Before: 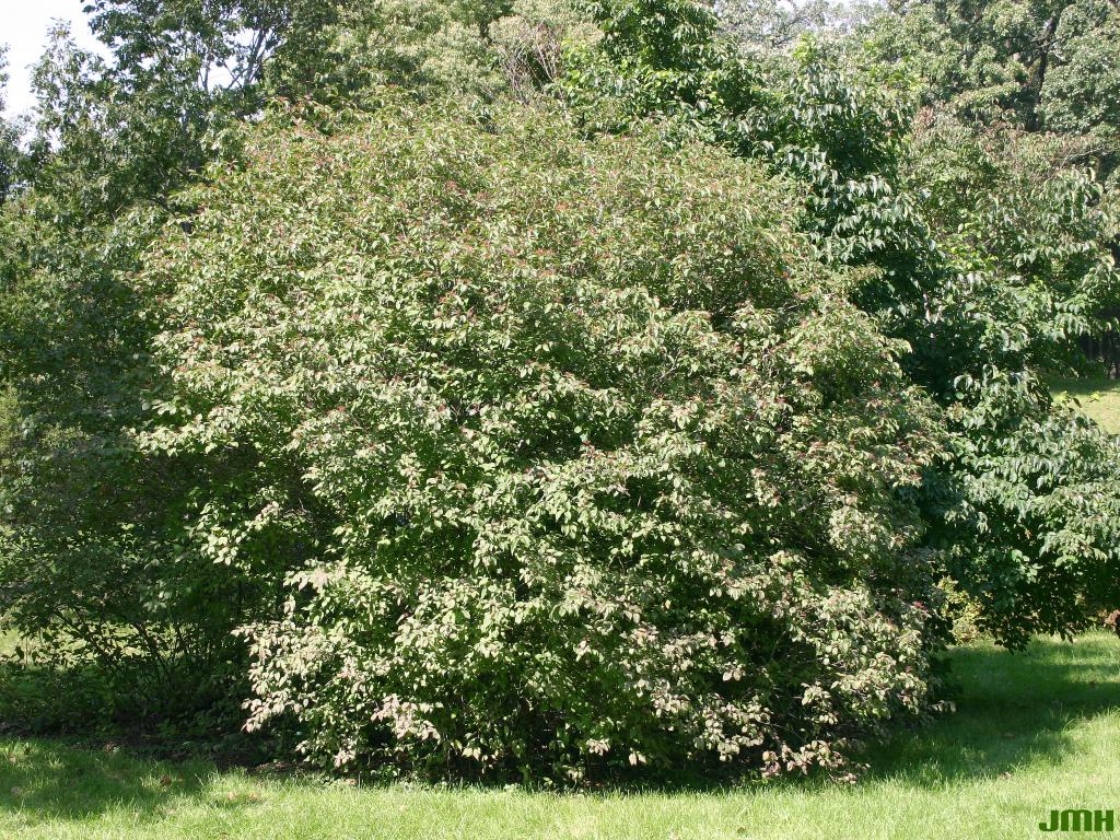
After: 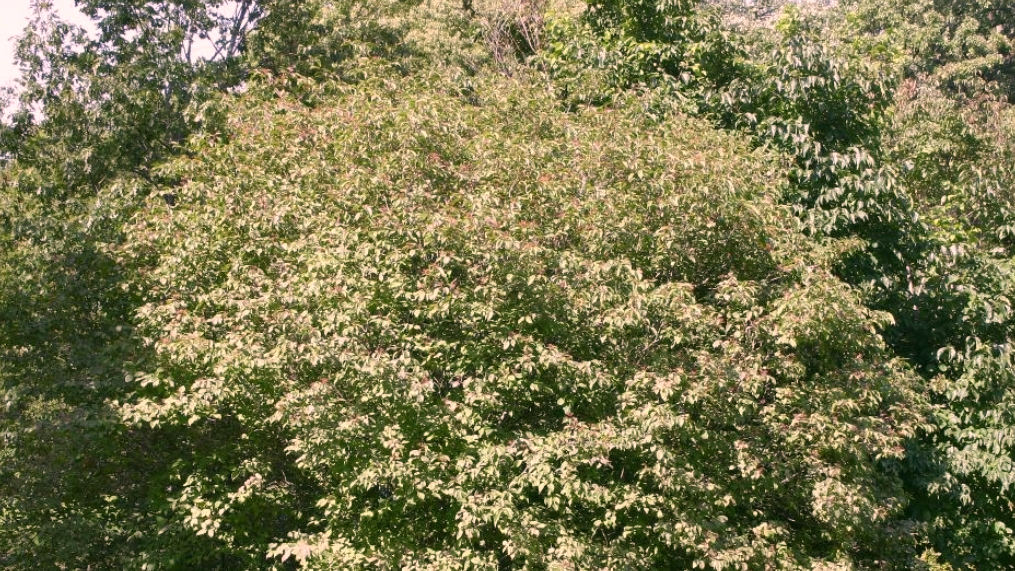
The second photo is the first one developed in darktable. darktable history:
crop: left 1.56%, top 3.443%, right 7.739%, bottom 28.464%
color correction: highlights a* 12.84, highlights b* 5.56
